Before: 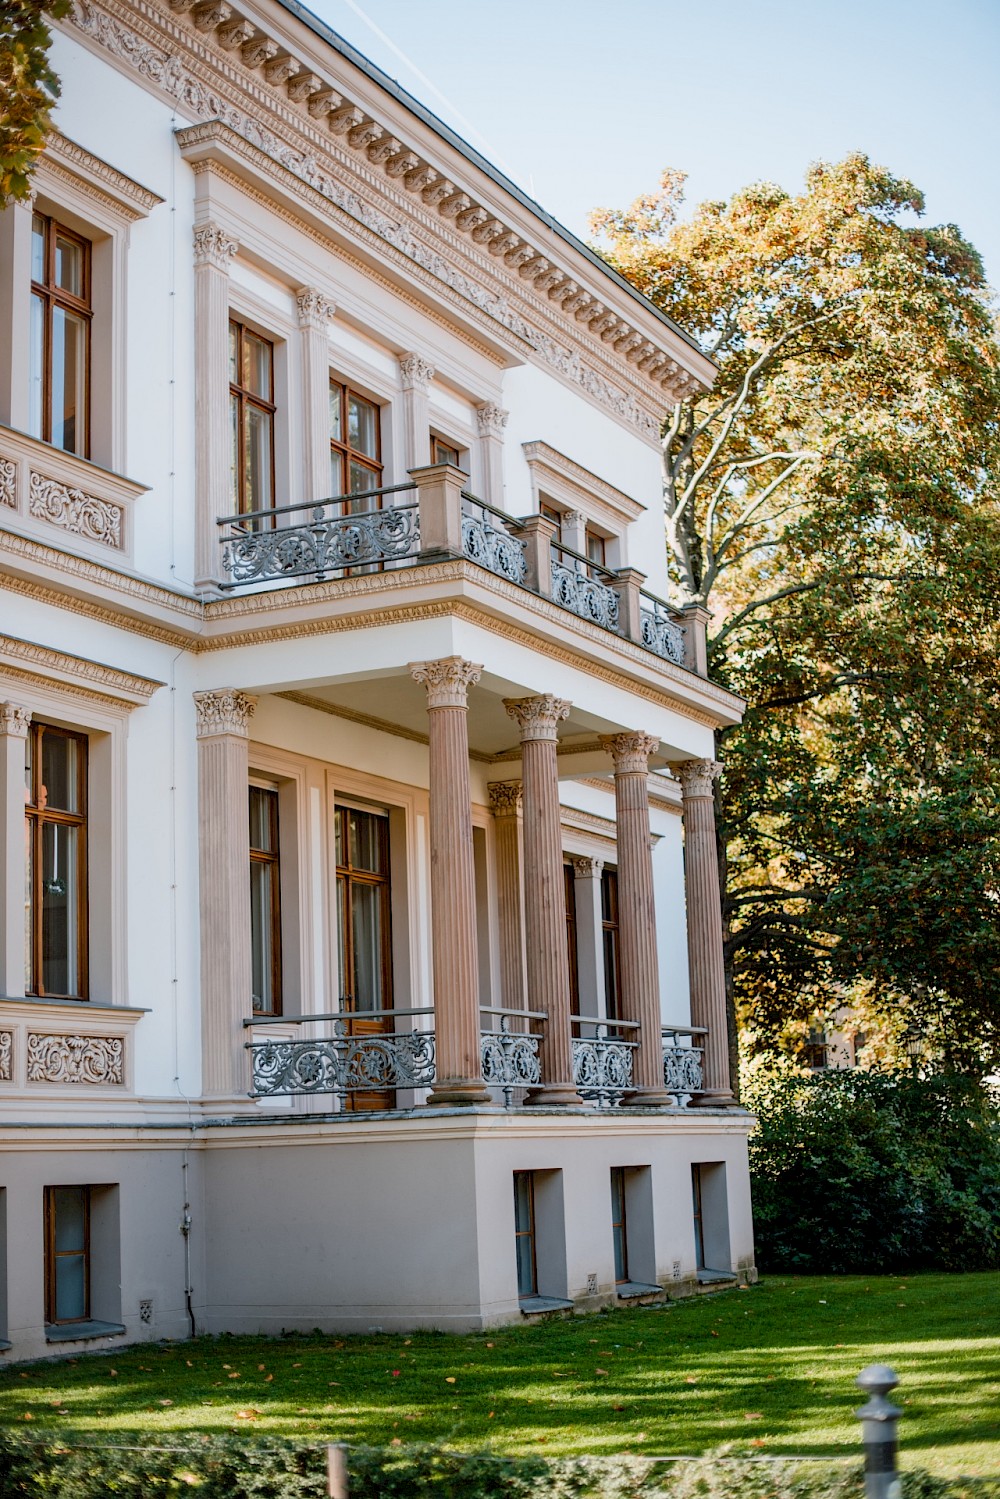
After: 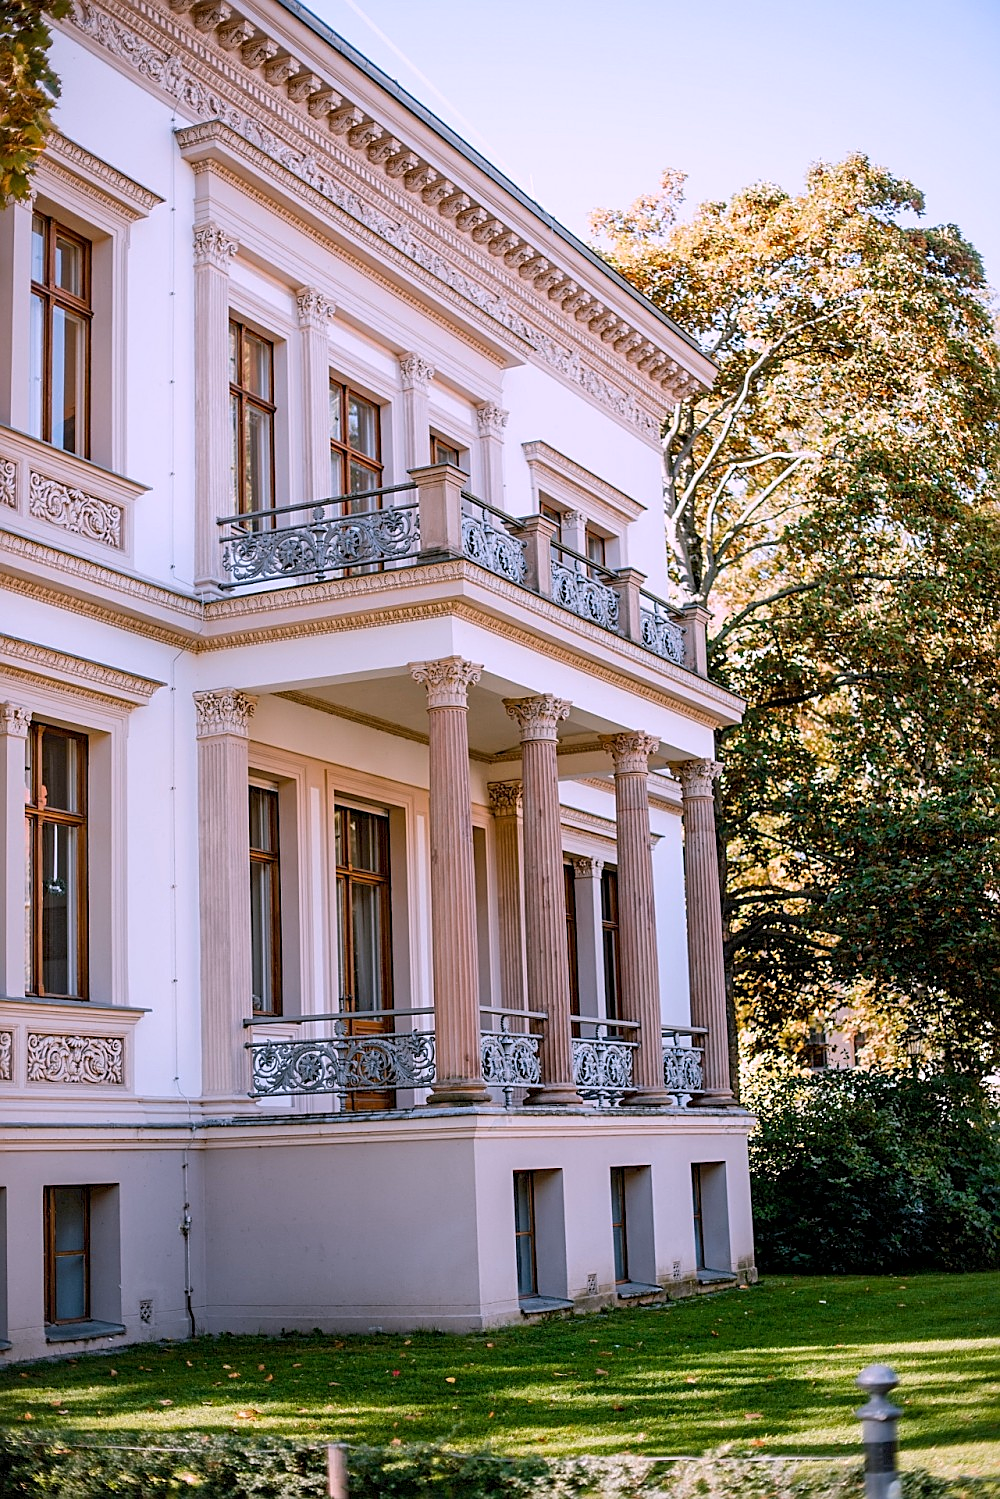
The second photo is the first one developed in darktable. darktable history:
white balance: red 1.066, blue 1.119
sharpen: on, module defaults
